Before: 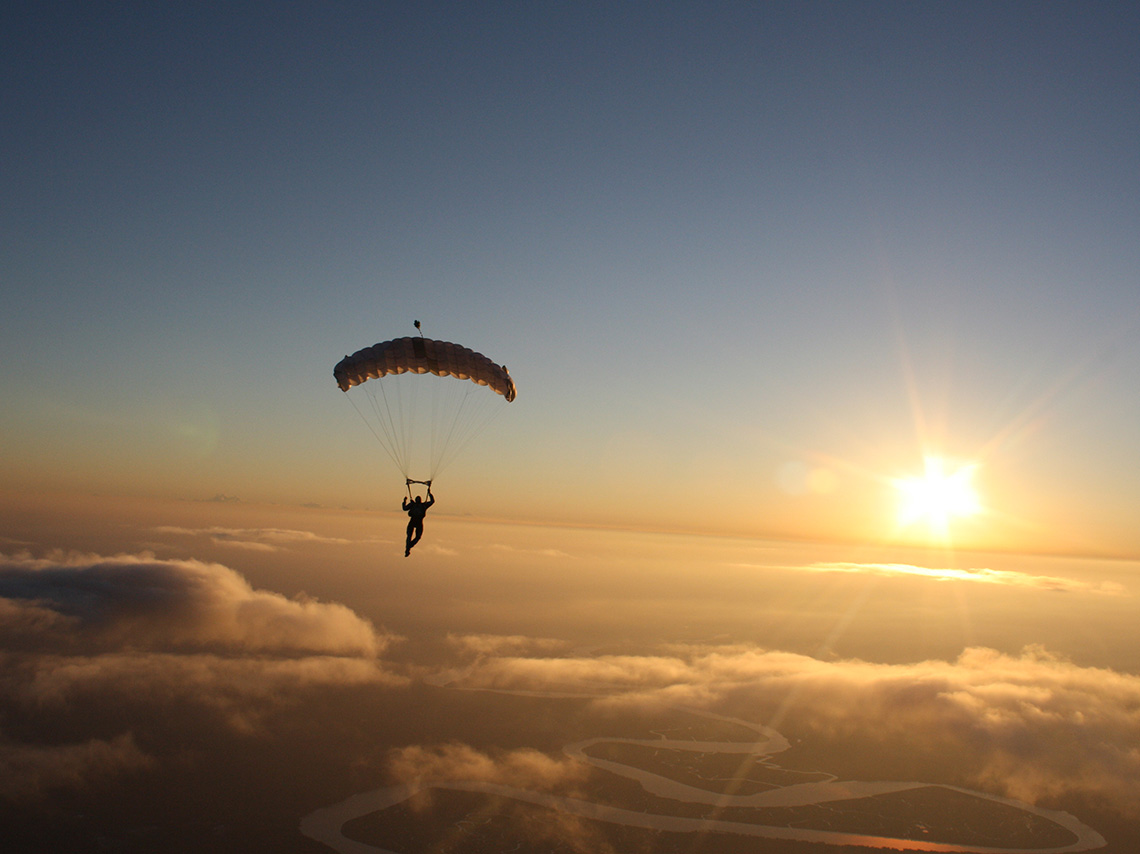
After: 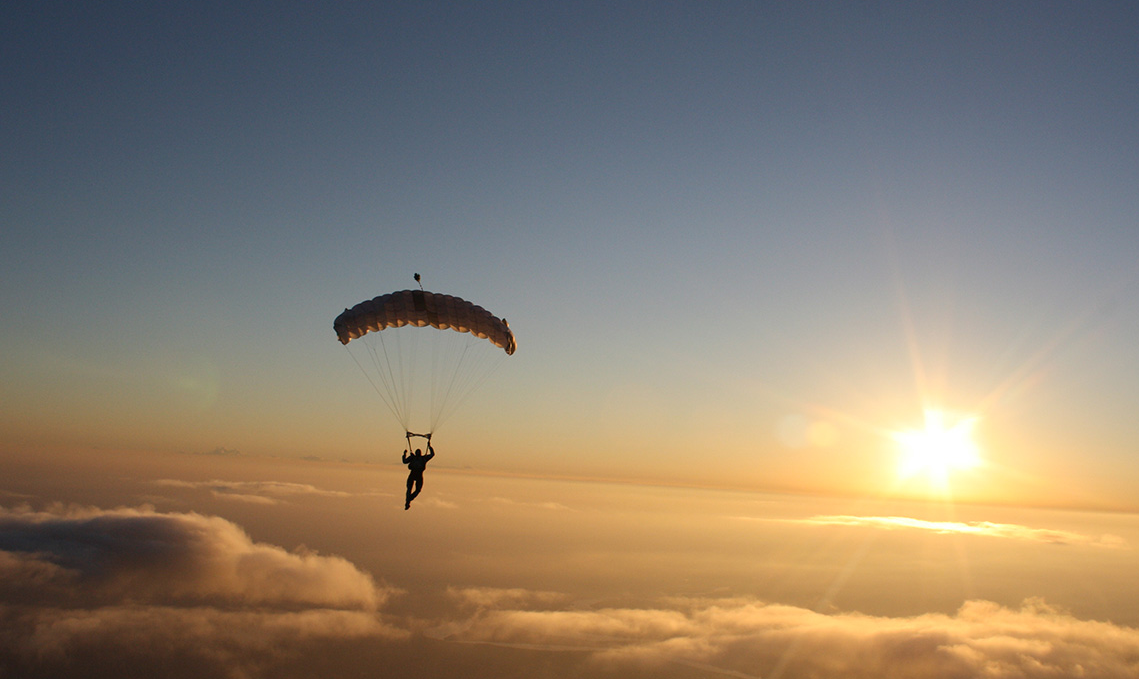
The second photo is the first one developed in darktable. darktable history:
crop and rotate: top 5.648%, bottom 14.748%
